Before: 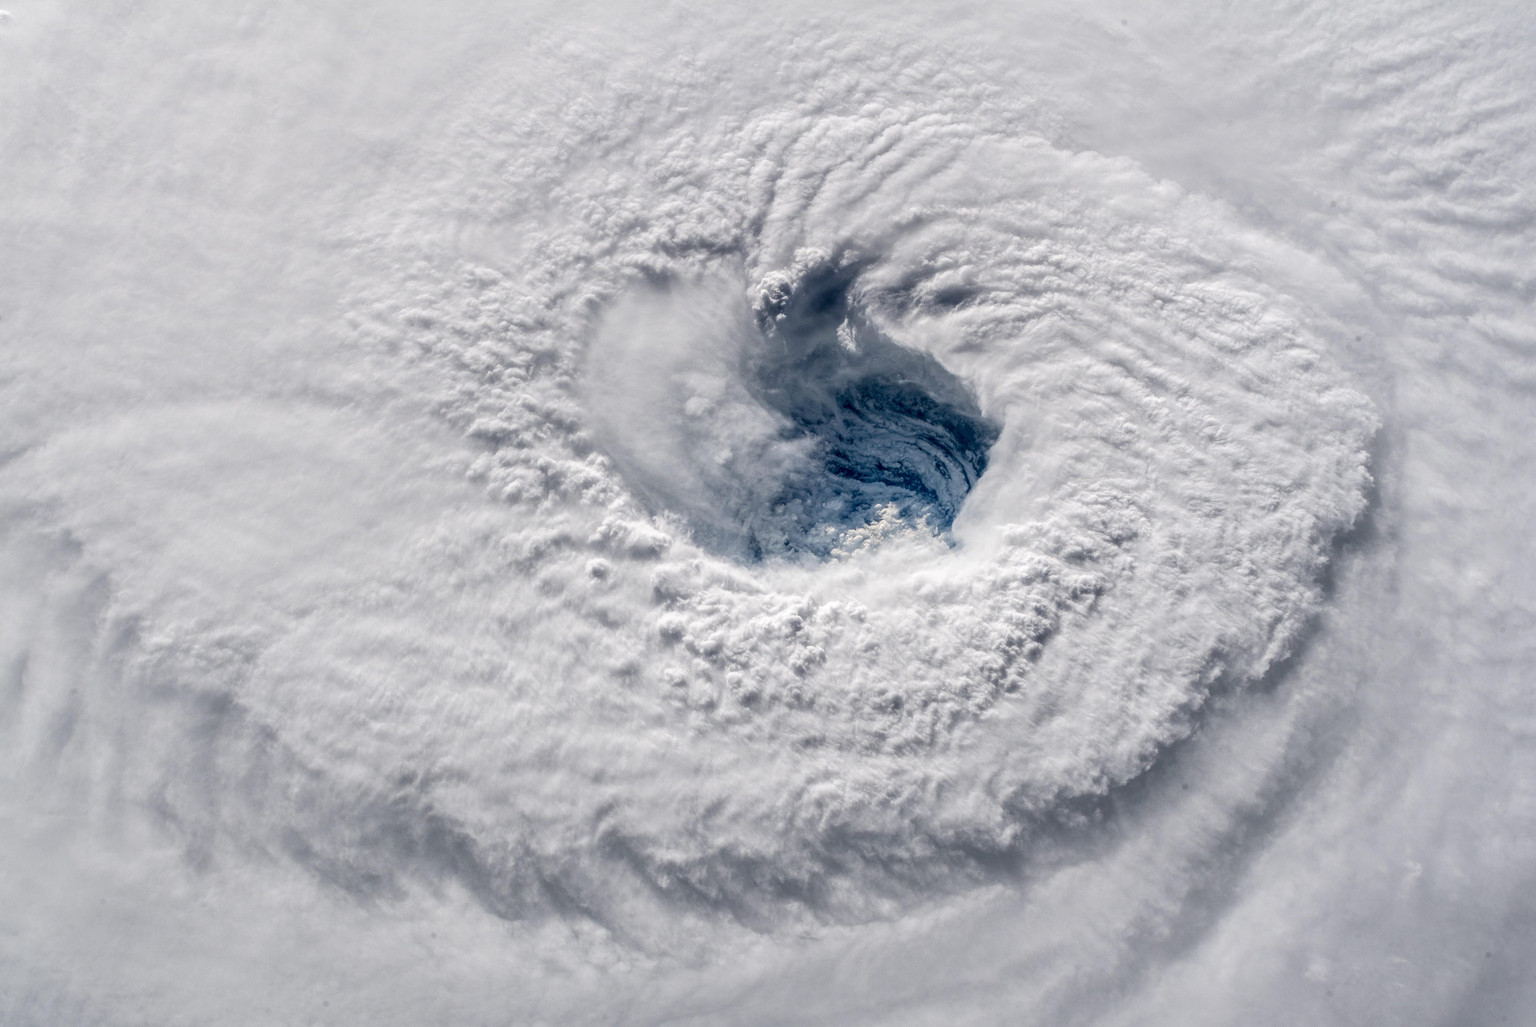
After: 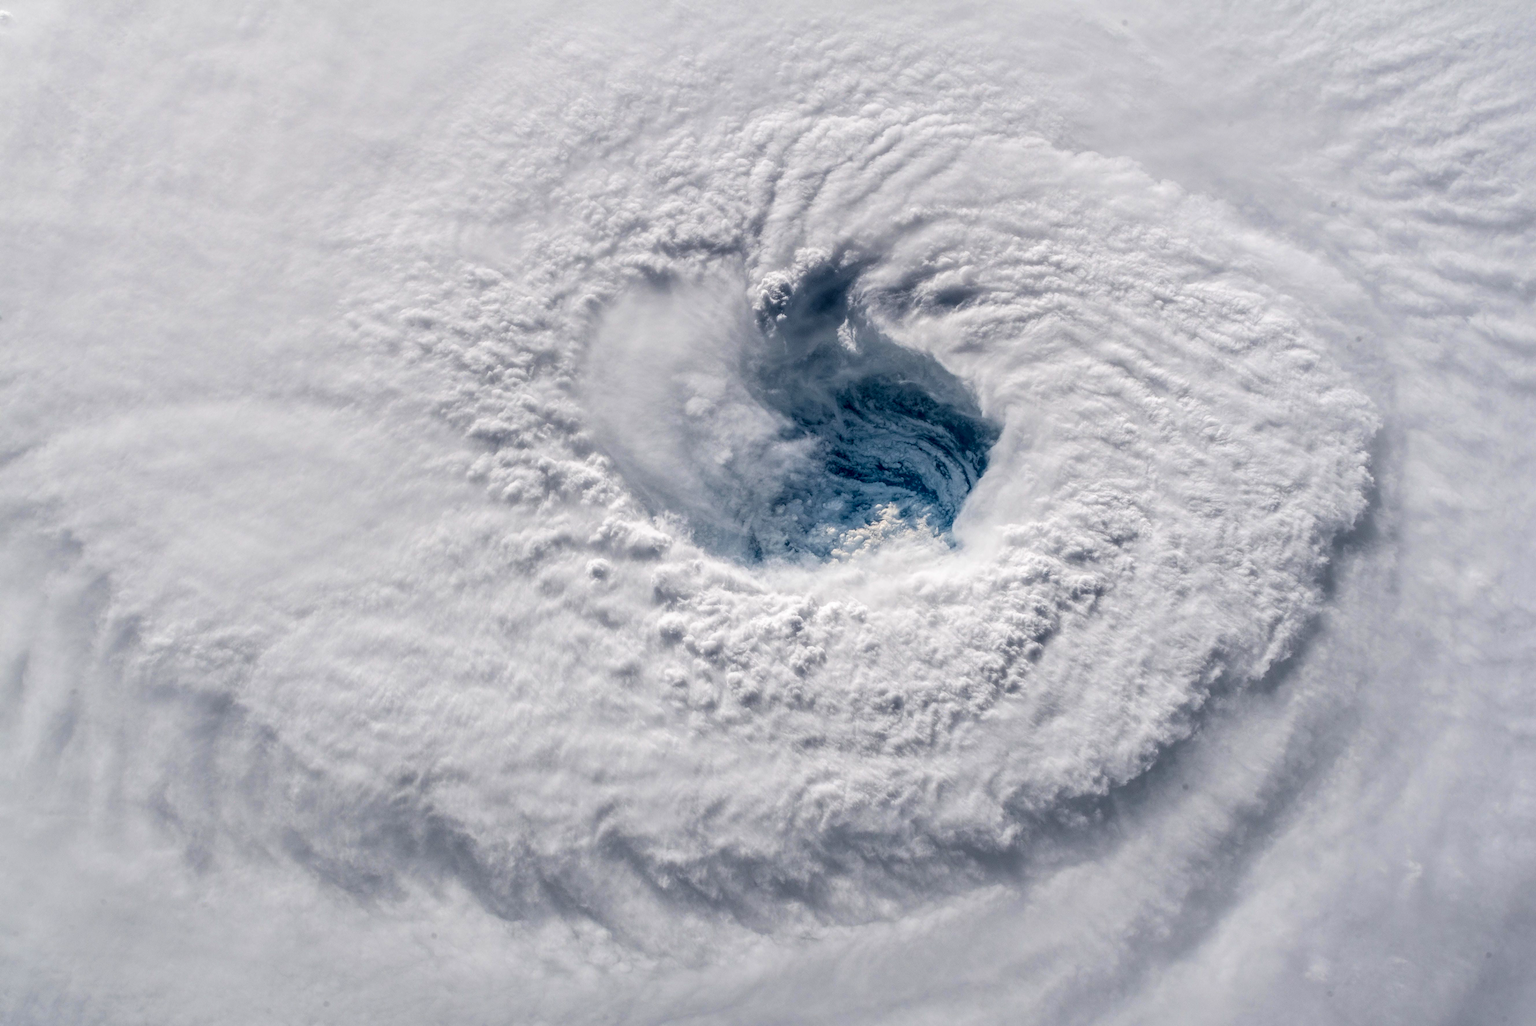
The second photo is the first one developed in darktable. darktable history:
velvia: strength 22.32%
color zones: curves: ch1 [(0.235, 0.558) (0.75, 0.5)]; ch2 [(0.25, 0.462) (0.749, 0.457)]
